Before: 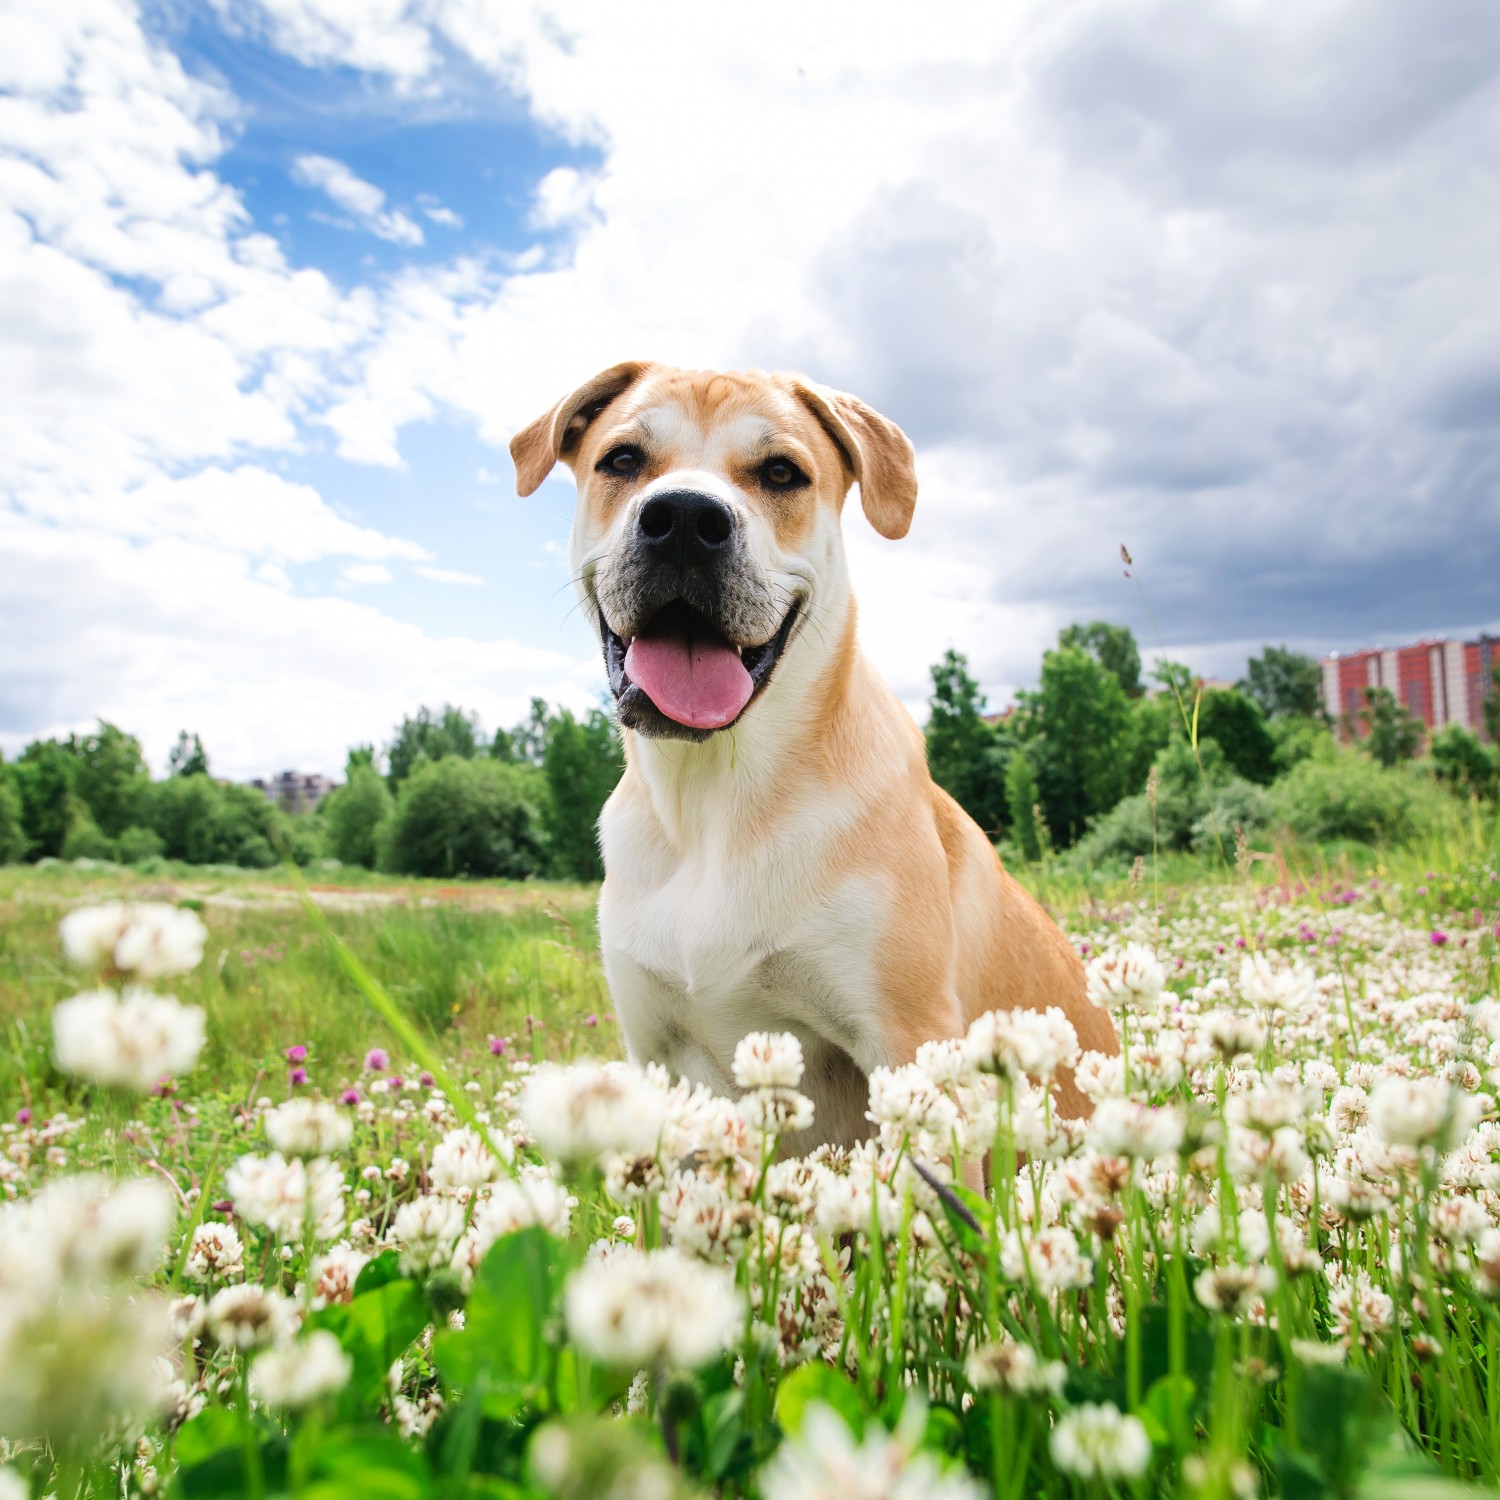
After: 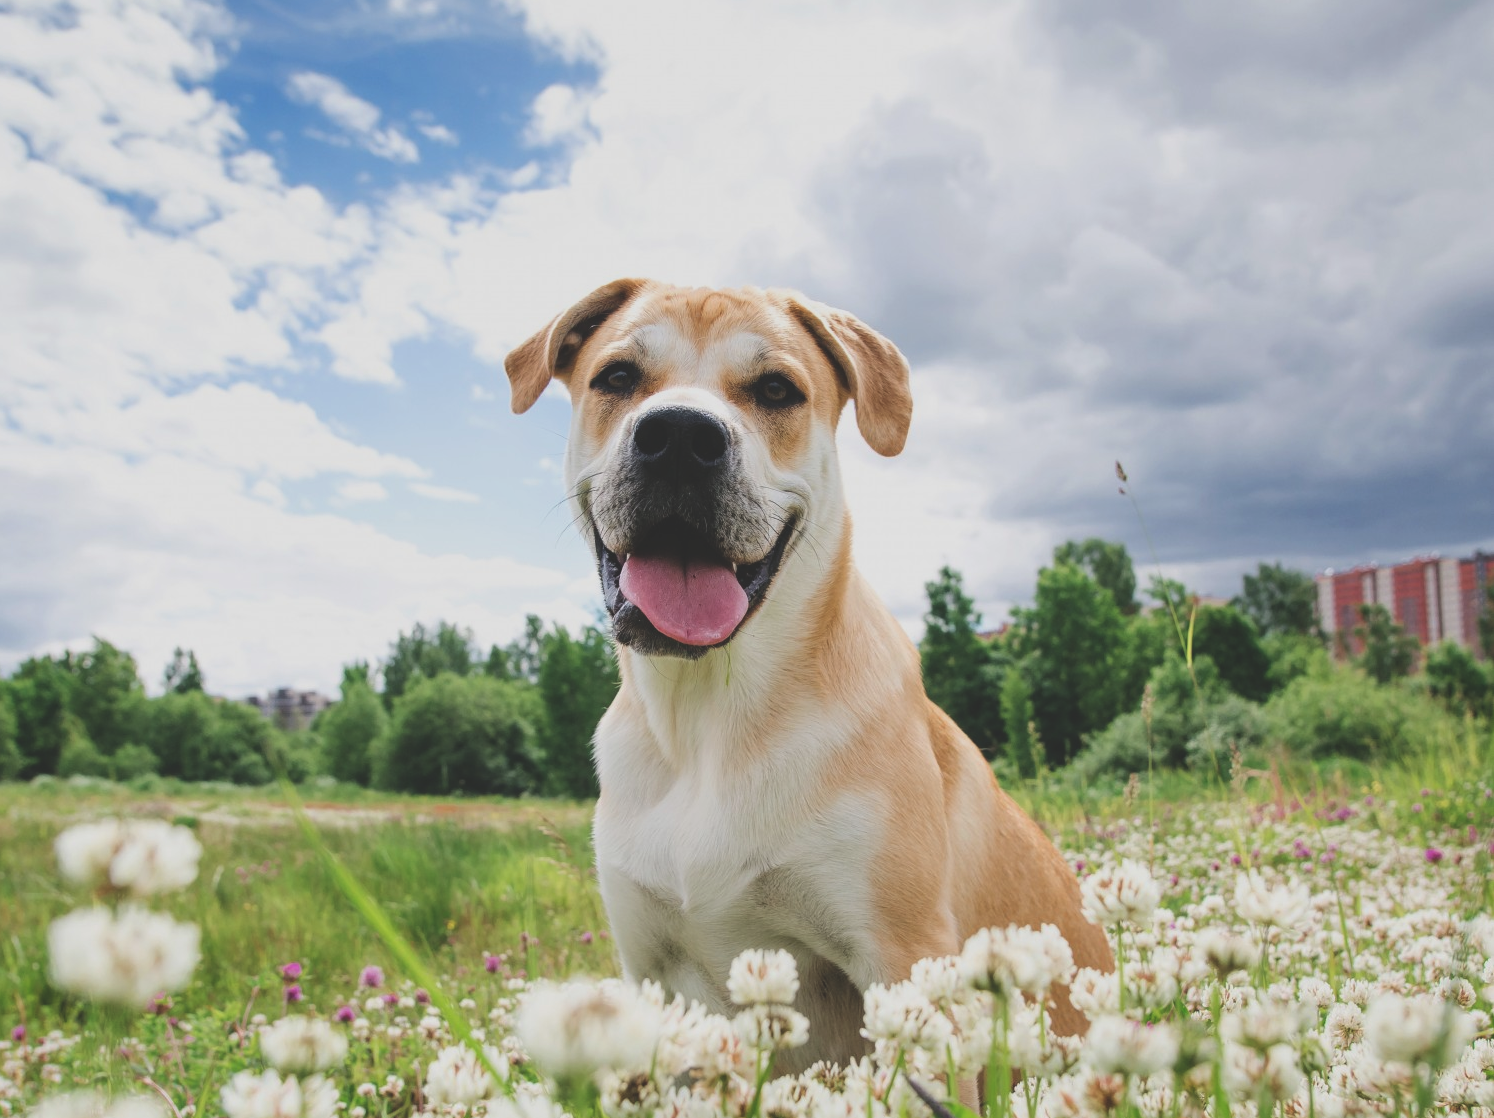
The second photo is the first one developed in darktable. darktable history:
crop: left 0.362%, top 5.564%, bottom 19.85%
exposure: black level correction -0.036, exposure -0.495 EV, compensate highlight preservation false
local contrast: highlights 106%, shadows 101%, detail 120%, midtone range 0.2
